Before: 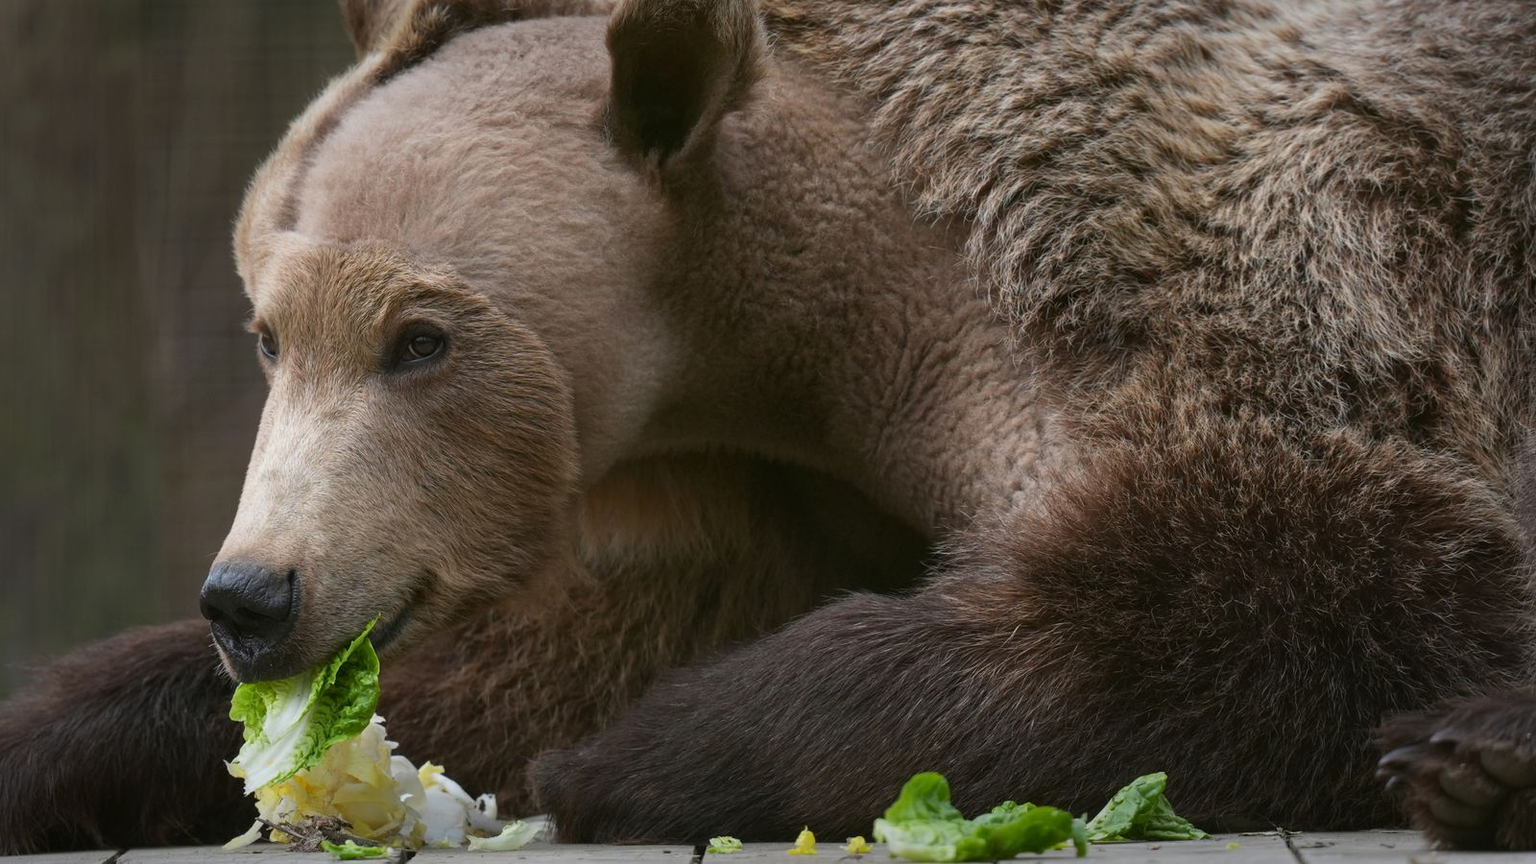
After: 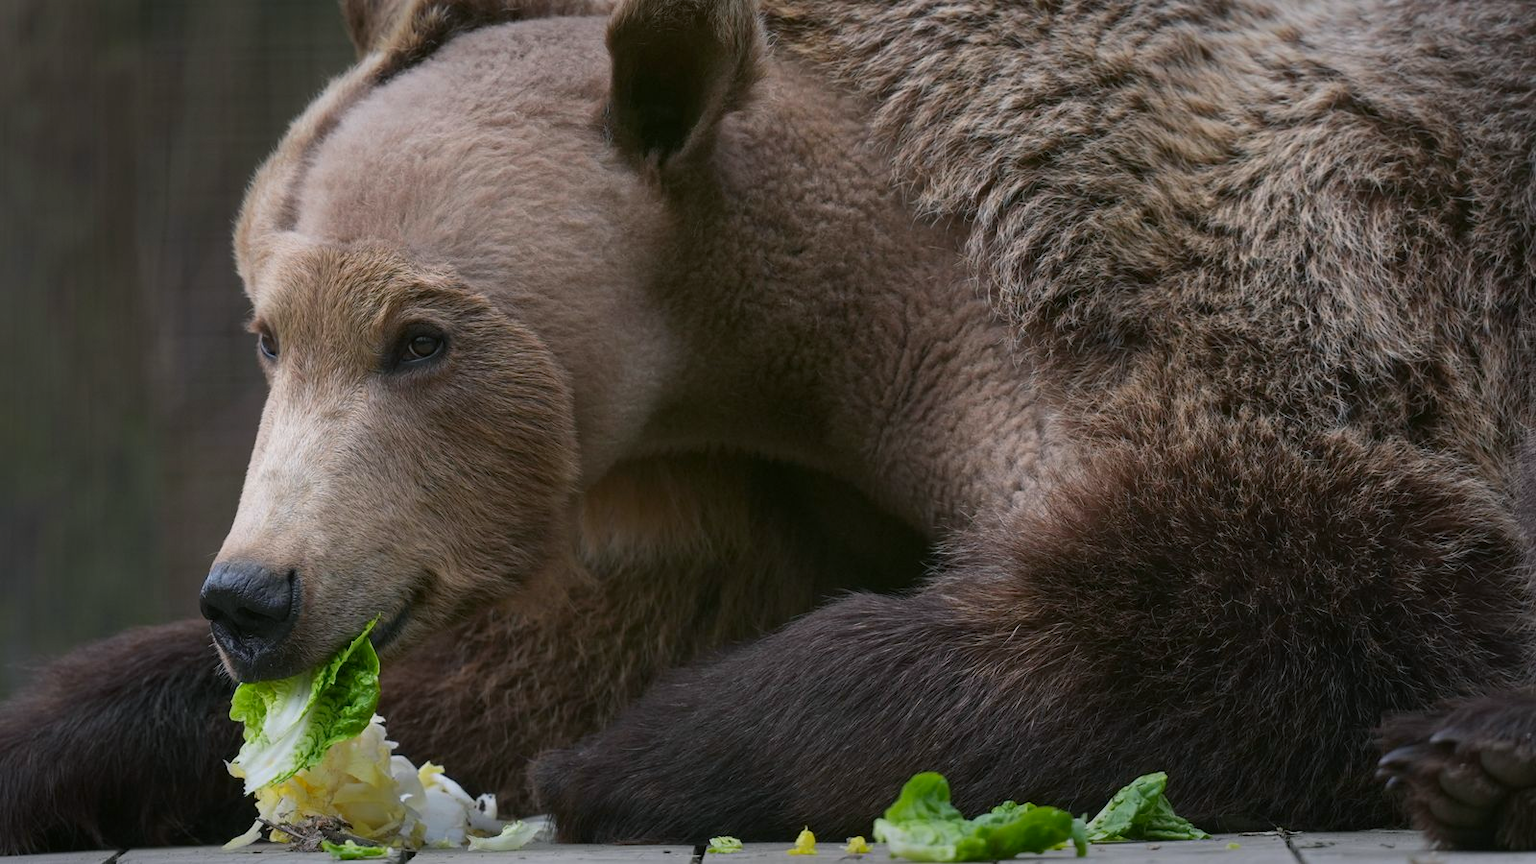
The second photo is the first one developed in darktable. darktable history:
color balance rgb: power › chroma 0.972%, power › hue 253.55°, highlights gain › chroma 0.167%, highlights gain › hue 330.19°, perceptual saturation grading › global saturation 0.278%, global vibrance 20%
exposure: black level correction 0.001, exposure -0.125 EV, compensate highlight preservation false
